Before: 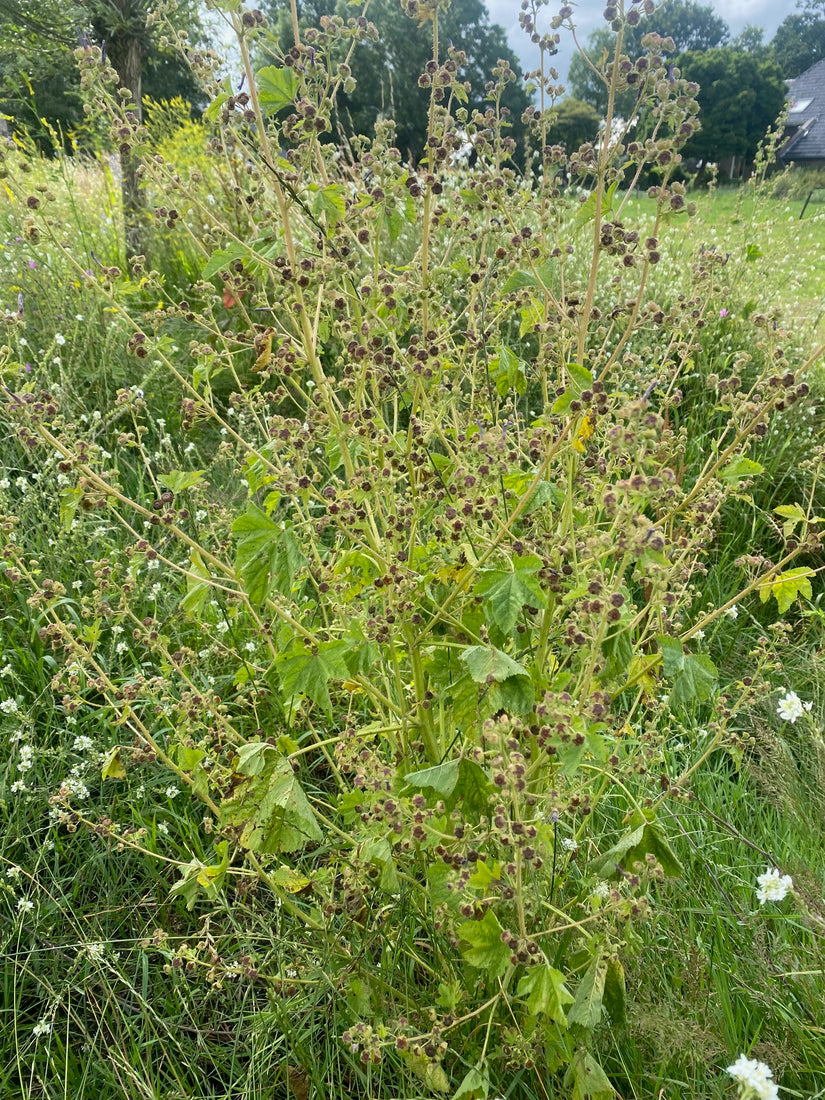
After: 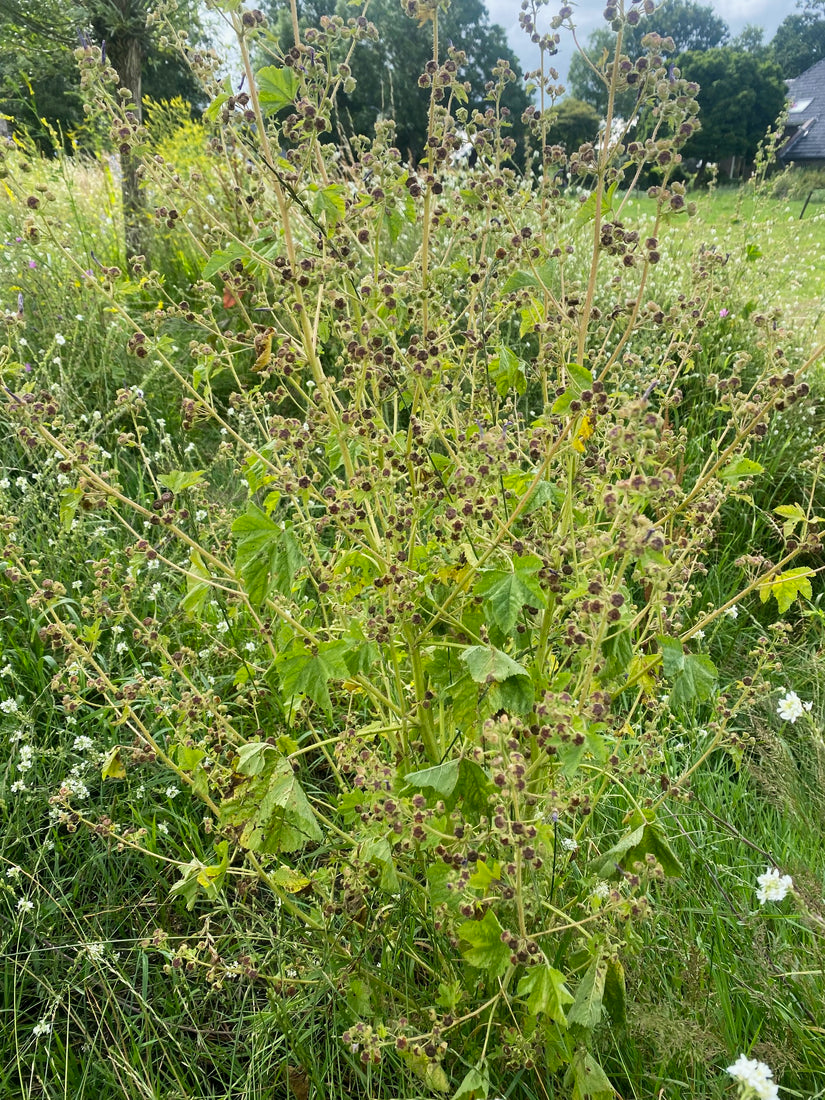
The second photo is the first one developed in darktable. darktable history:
tone curve: curves: ch0 [(0, 0) (0.08, 0.069) (0.4, 0.391) (0.6, 0.609) (0.92, 0.93) (1, 1)], preserve colors none
